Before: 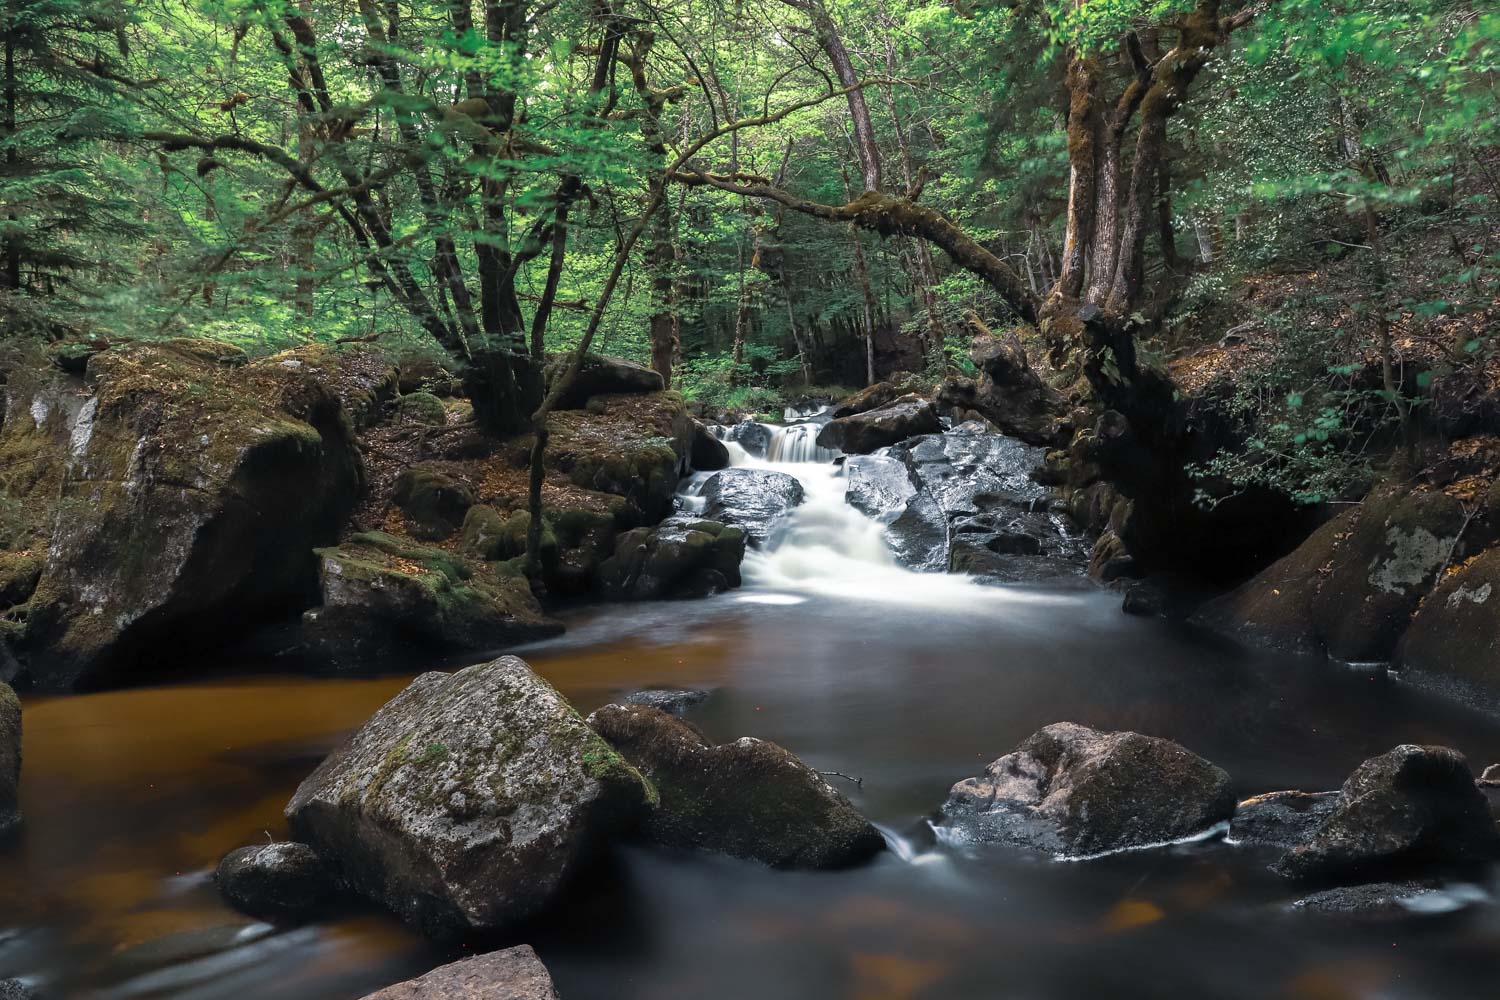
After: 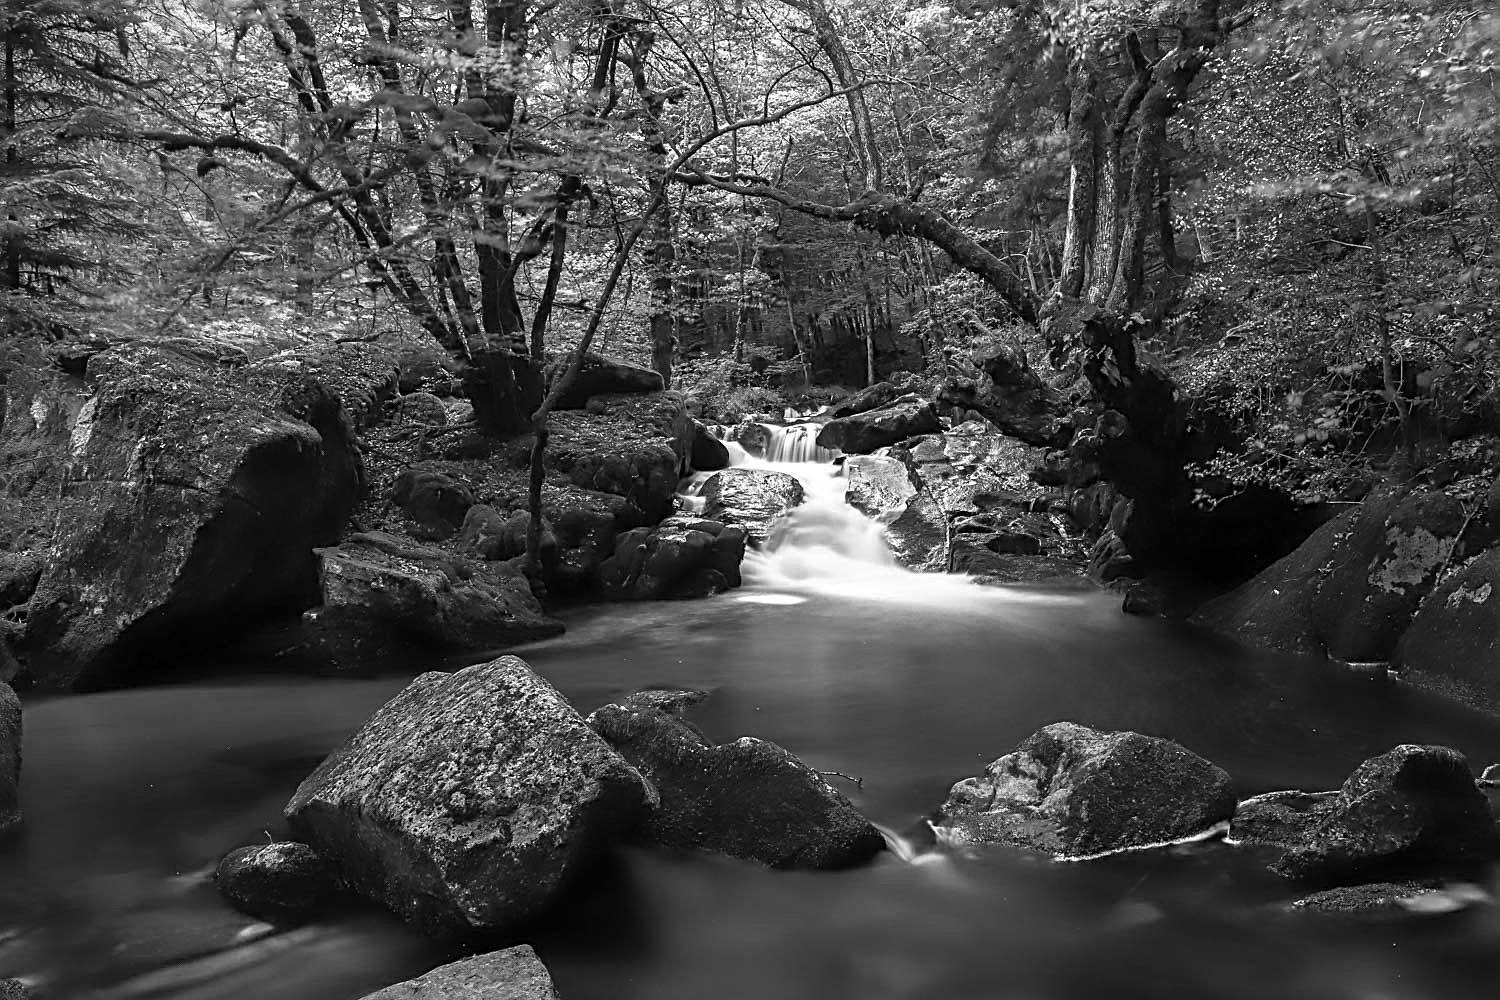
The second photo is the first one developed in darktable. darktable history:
sharpen: radius 2.531, amount 0.628
color balance rgb: global vibrance 6.81%, saturation formula JzAzBz (2021)
monochrome: on, module defaults
